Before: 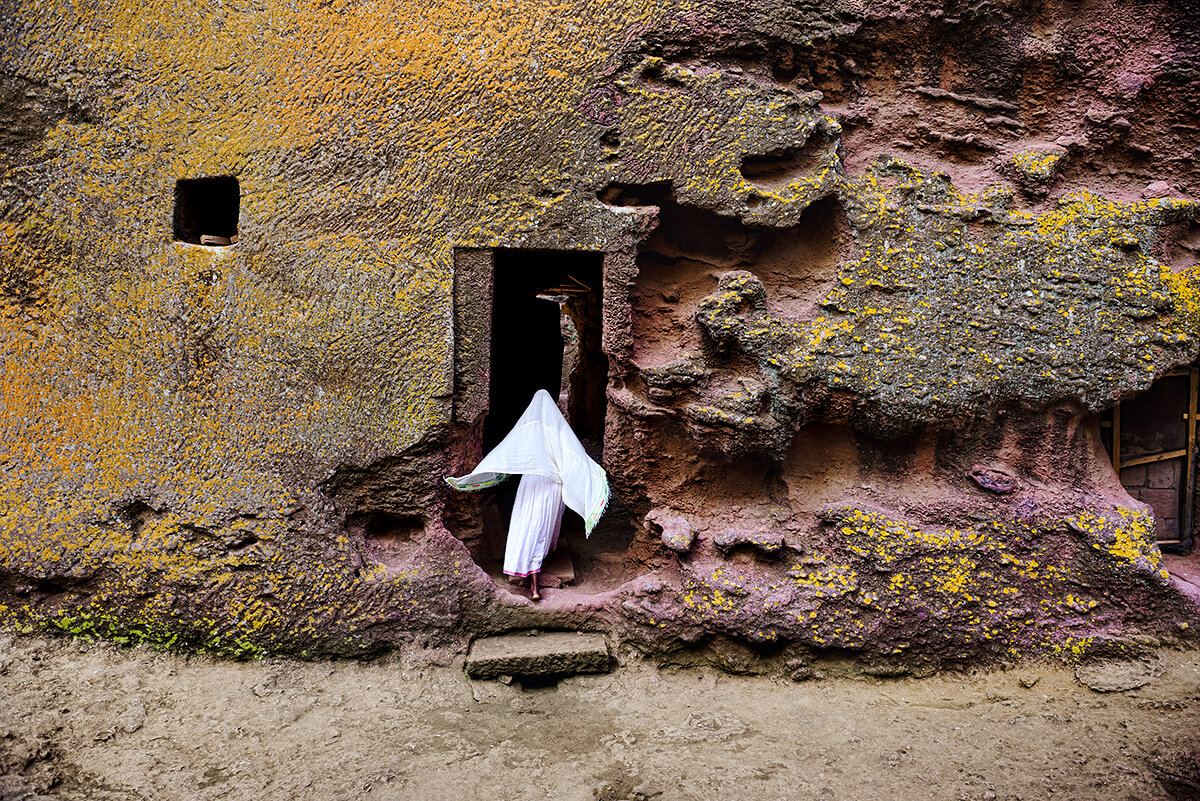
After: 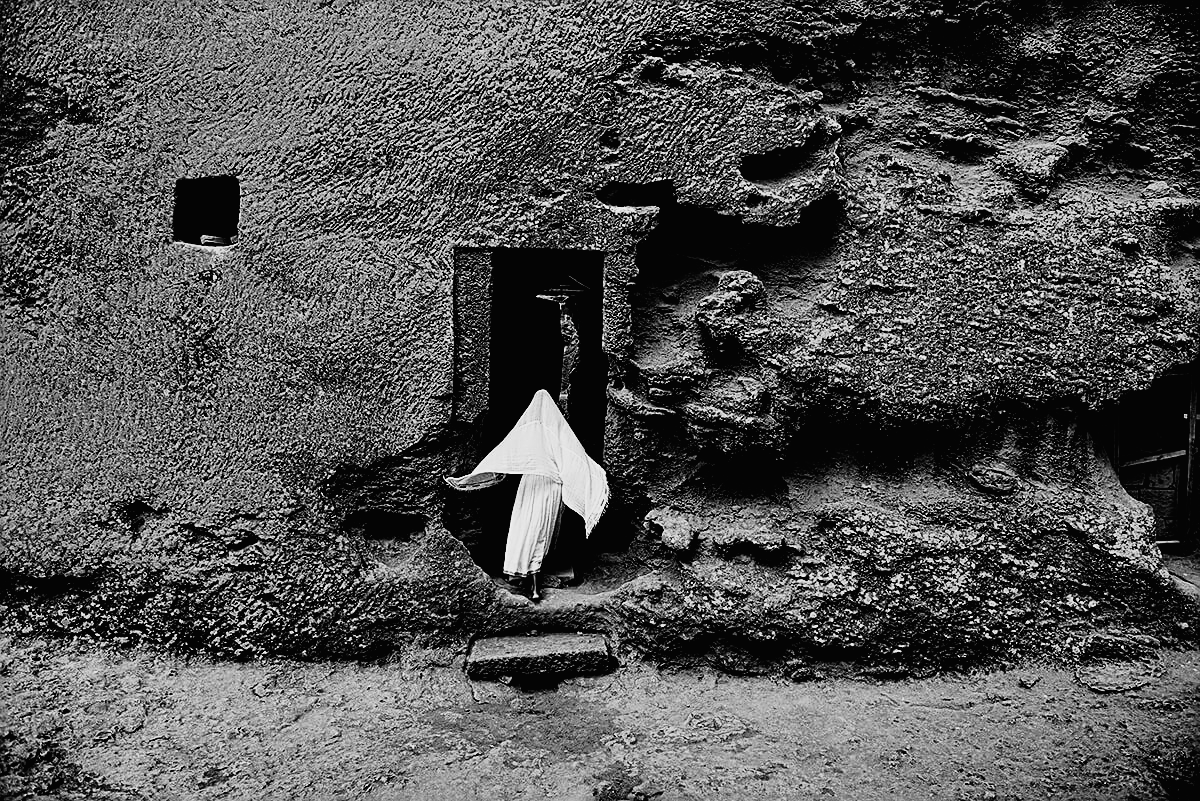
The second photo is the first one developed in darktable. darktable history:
rgb levels: mode RGB, independent channels, levels [[0, 0.5, 1], [0, 0.521, 1], [0, 0.536, 1]]
color balance: on, module defaults
sharpen: on, module defaults
monochrome: a -4.13, b 5.16, size 1
color correction: highlights a* -8, highlights b* 3.1
tone curve: curves: ch0 [(0.016, 0.011) (0.084, 0.026) (0.469, 0.508) (0.721, 0.862) (1, 1)], color space Lab, linked channels, preserve colors none
filmic rgb: middle gray luminance 29%, black relative exposure -10.3 EV, white relative exposure 5.5 EV, threshold 6 EV, target black luminance 0%, hardness 3.95, latitude 2.04%, contrast 1.132, highlights saturation mix 5%, shadows ↔ highlights balance 15.11%, add noise in highlights 0, preserve chrominance no, color science v3 (2019), use custom middle-gray values true, iterations of high-quality reconstruction 0, contrast in highlights soft, enable highlight reconstruction true
